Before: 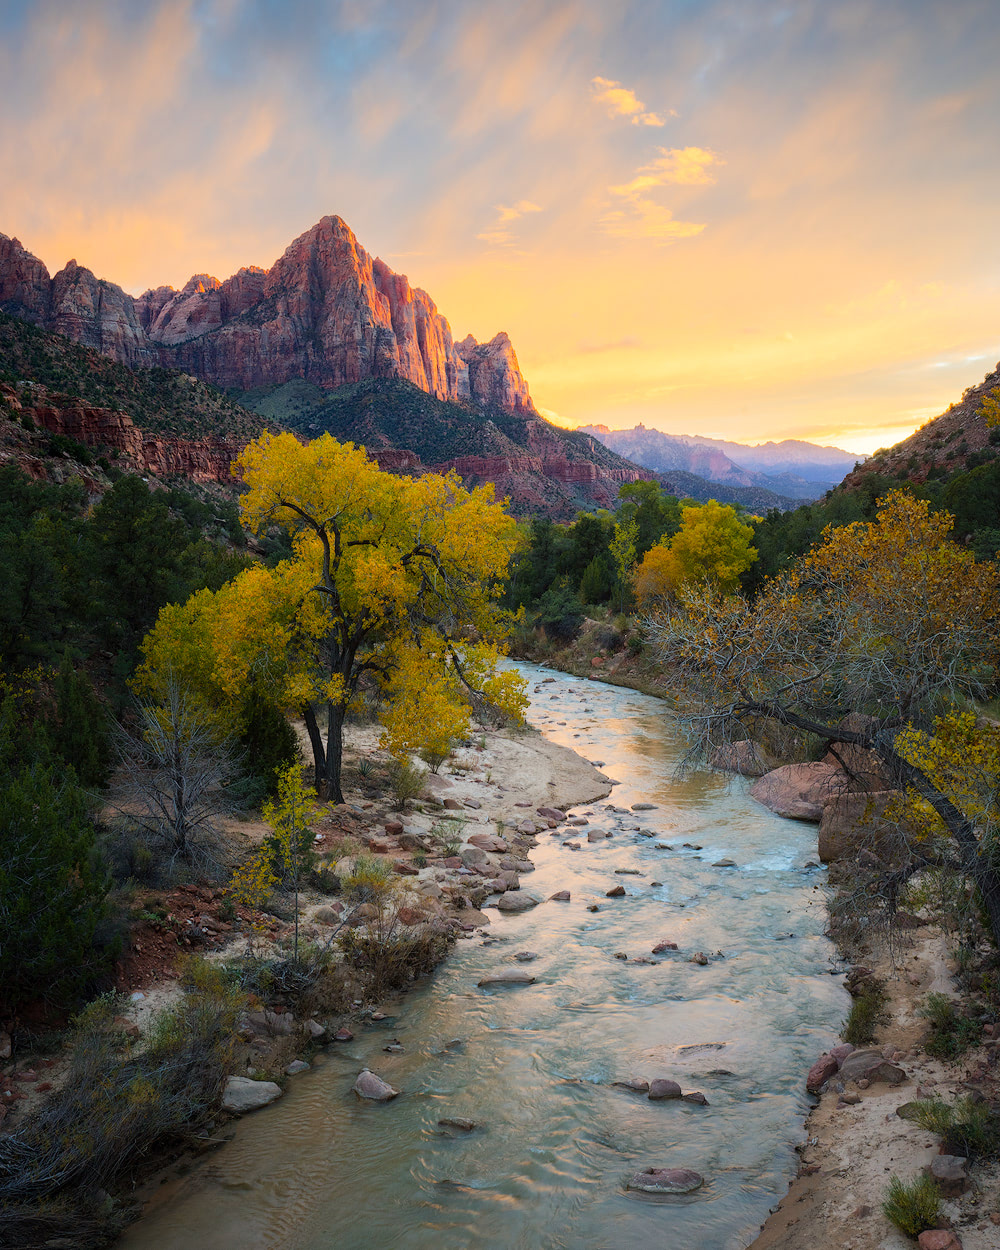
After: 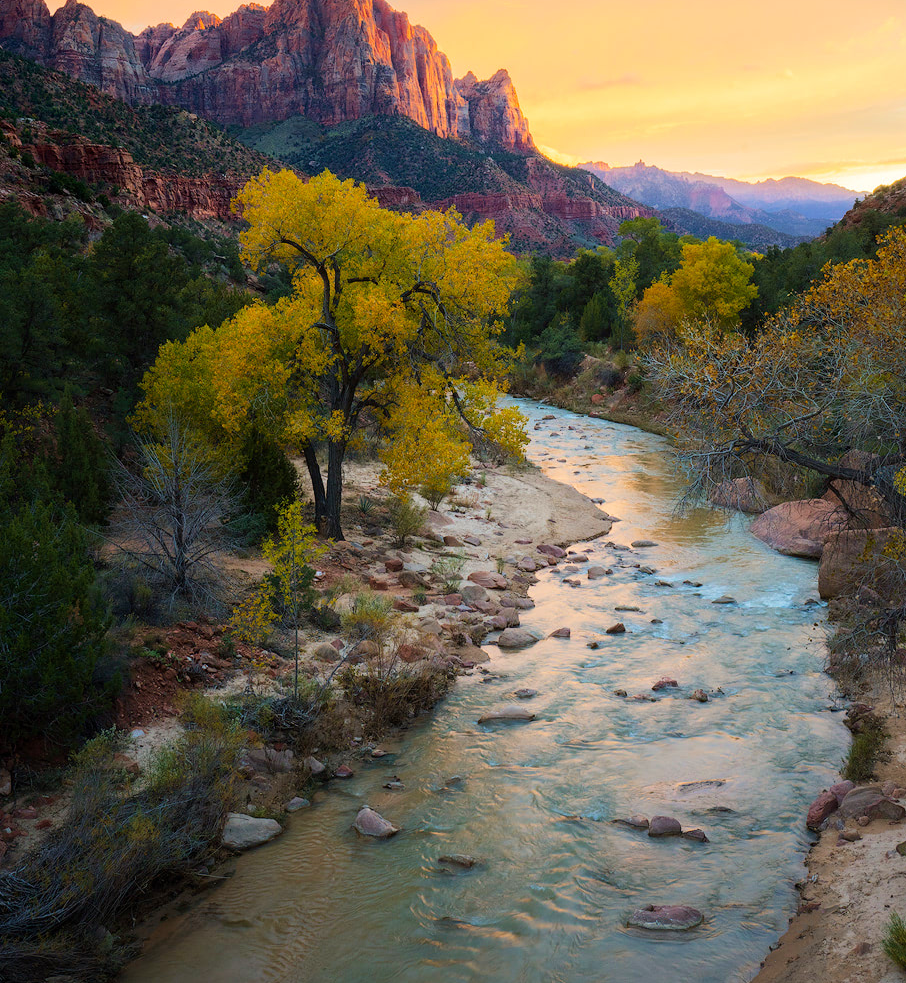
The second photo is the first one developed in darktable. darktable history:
velvia: on, module defaults
crop: top 21.078%, right 9.387%, bottom 0.254%
